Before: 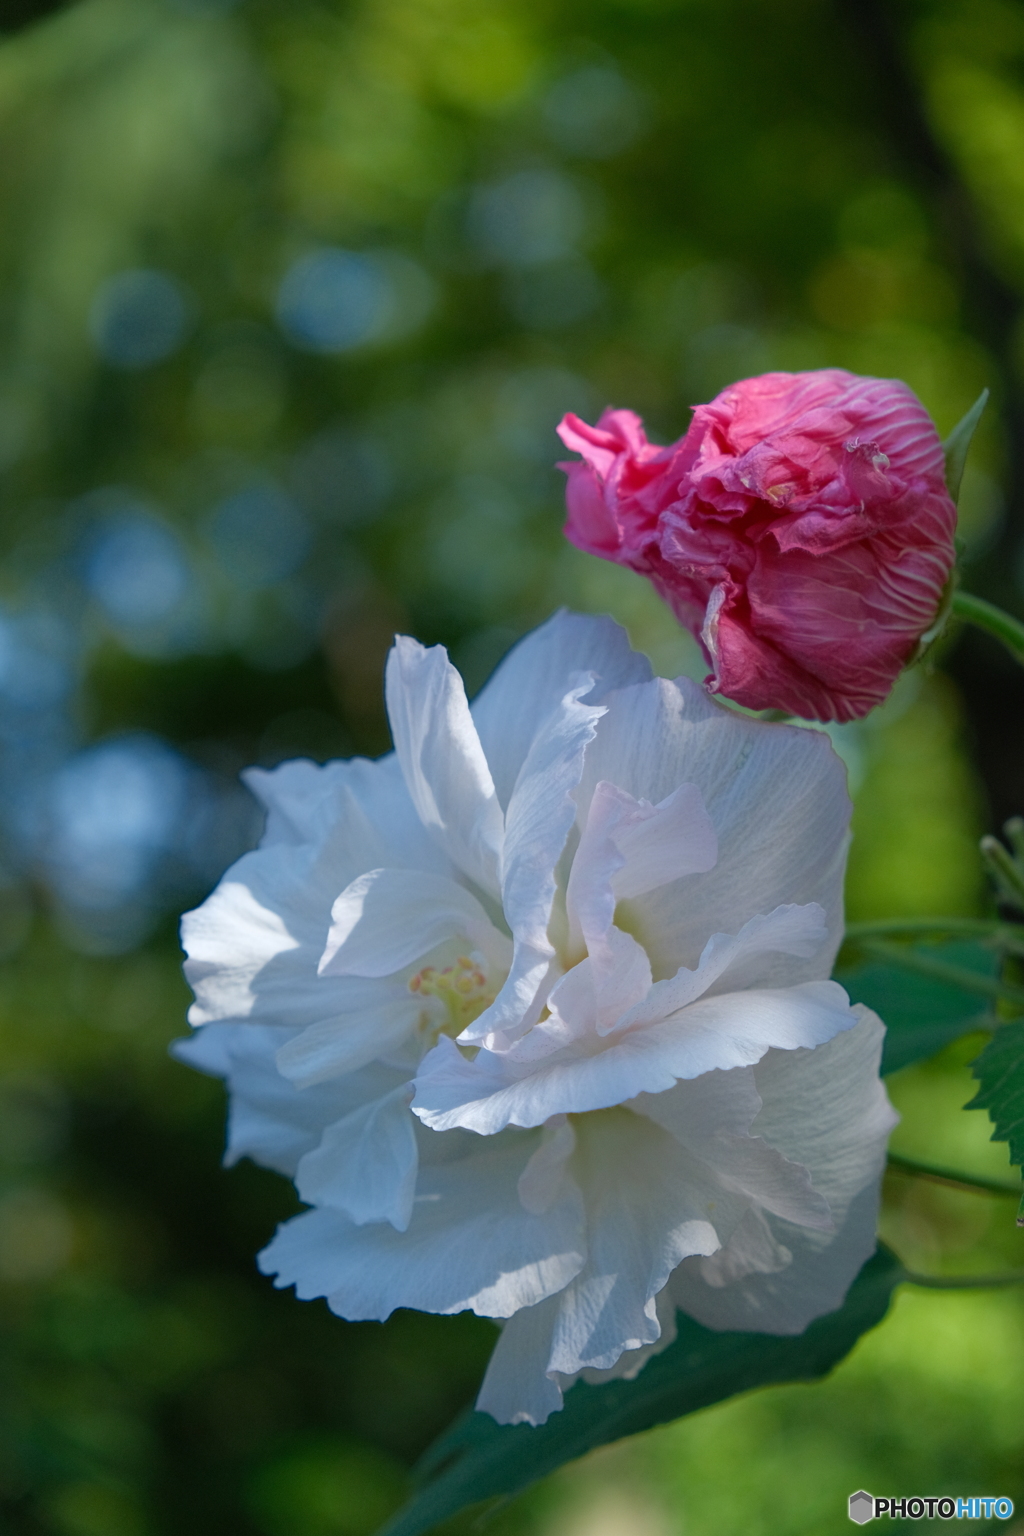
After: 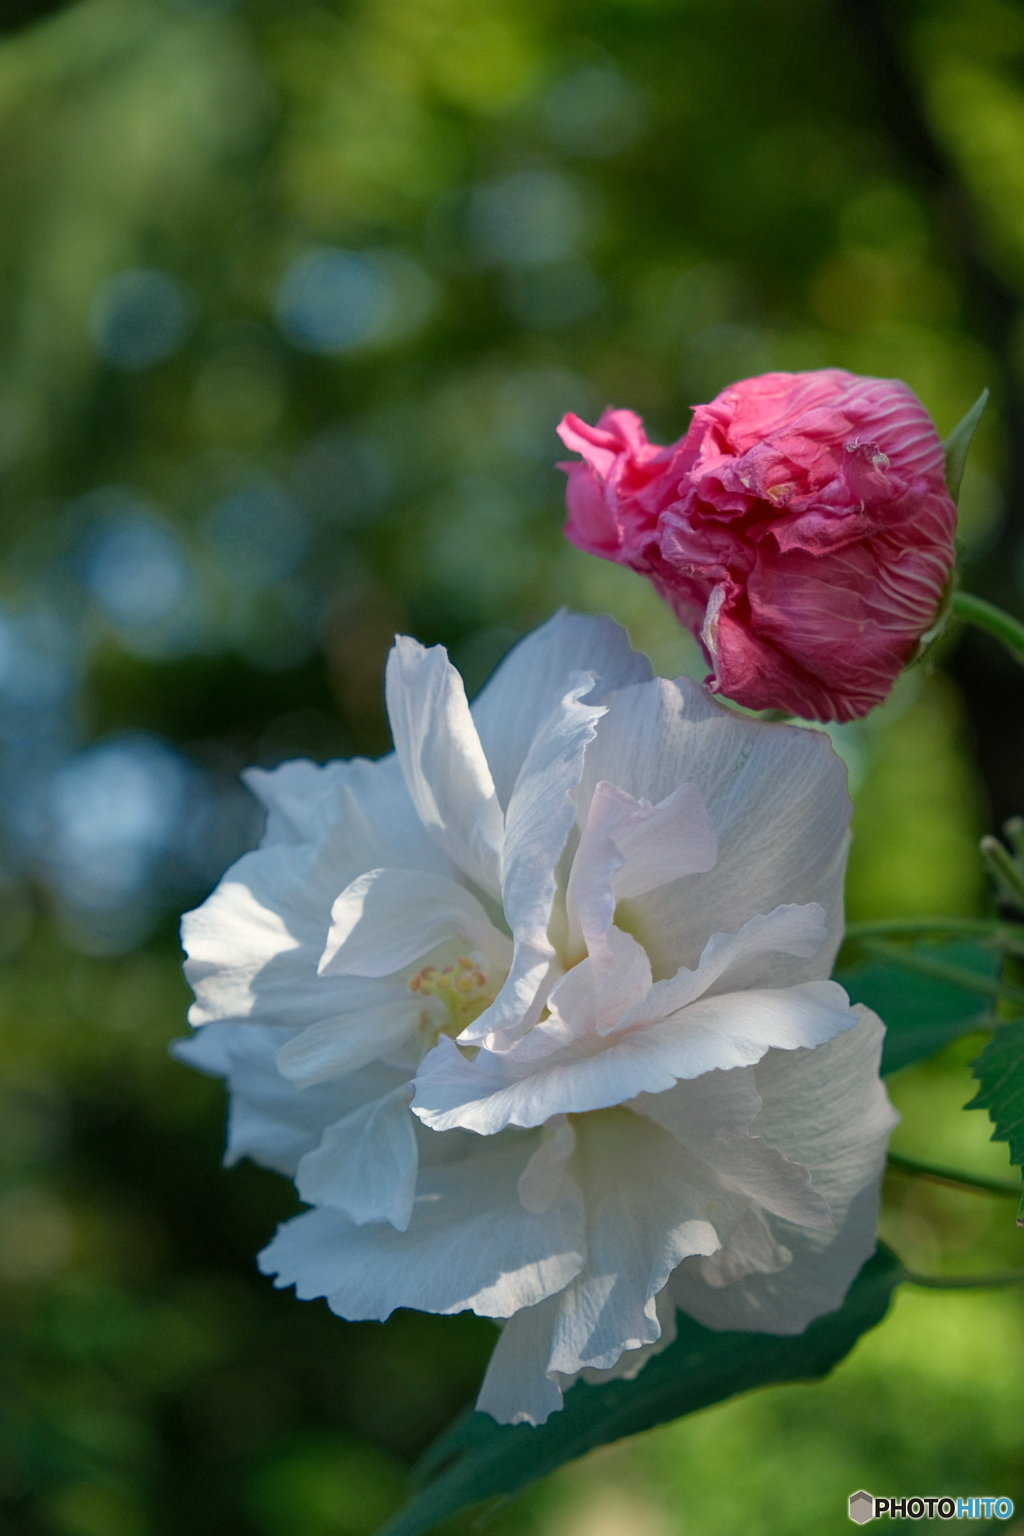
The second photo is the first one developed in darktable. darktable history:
white balance: red 1.045, blue 0.932
local contrast: mode bilateral grid, contrast 20, coarseness 50, detail 120%, midtone range 0.2
